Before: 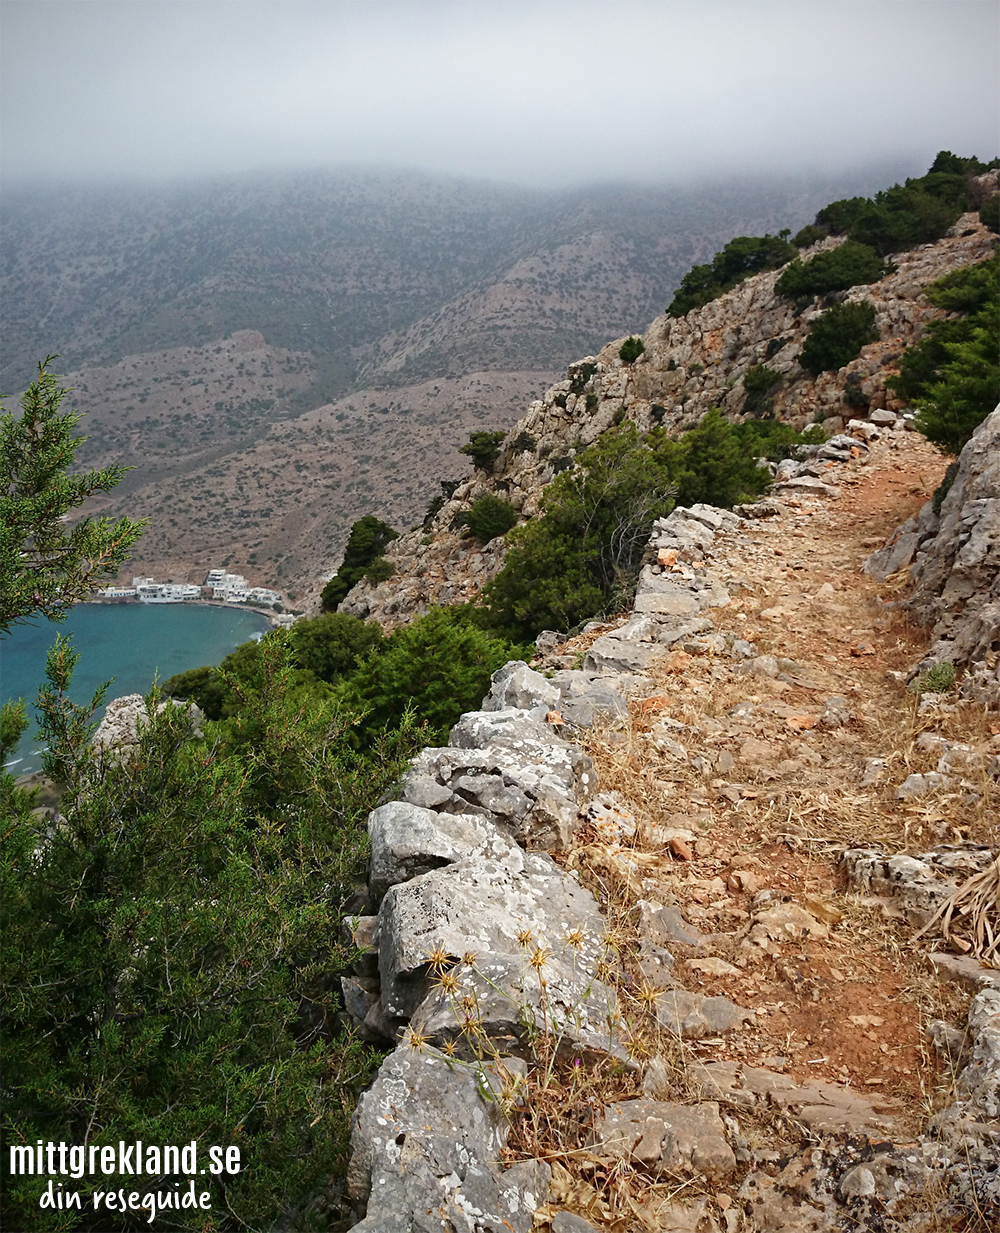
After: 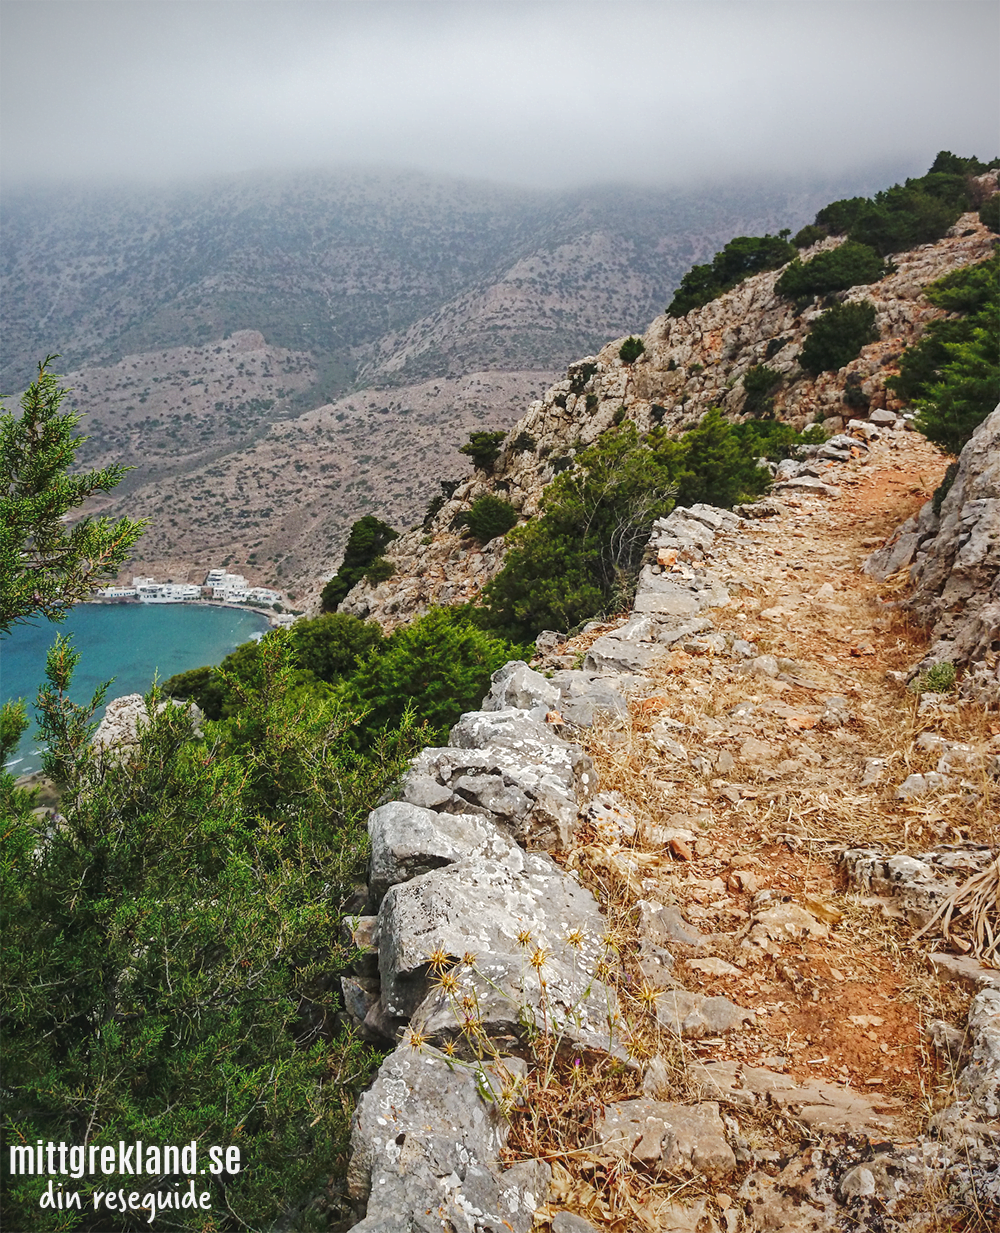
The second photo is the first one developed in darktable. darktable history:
tone curve: curves: ch0 [(0, 0) (0.003, 0.049) (0.011, 0.052) (0.025, 0.061) (0.044, 0.08) (0.069, 0.101) (0.1, 0.119) (0.136, 0.139) (0.177, 0.172) (0.224, 0.222) (0.277, 0.292) (0.335, 0.367) (0.399, 0.444) (0.468, 0.538) (0.543, 0.623) (0.623, 0.713) (0.709, 0.784) (0.801, 0.844) (0.898, 0.916) (1, 1)], preserve colors none
local contrast: on, module defaults
shadows and highlights: highlights color adjustment 52.36%
